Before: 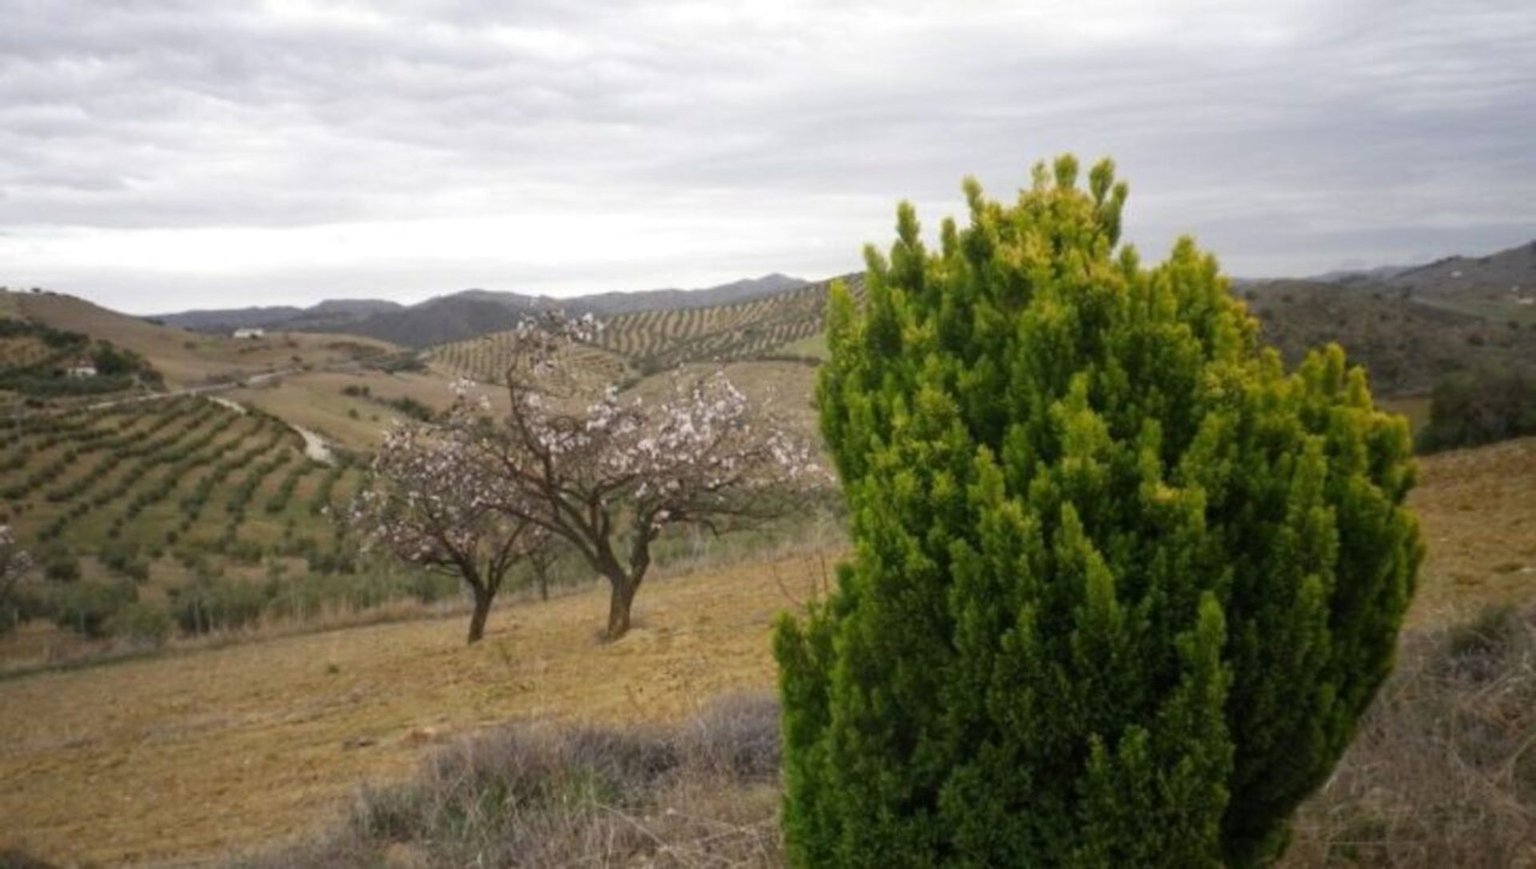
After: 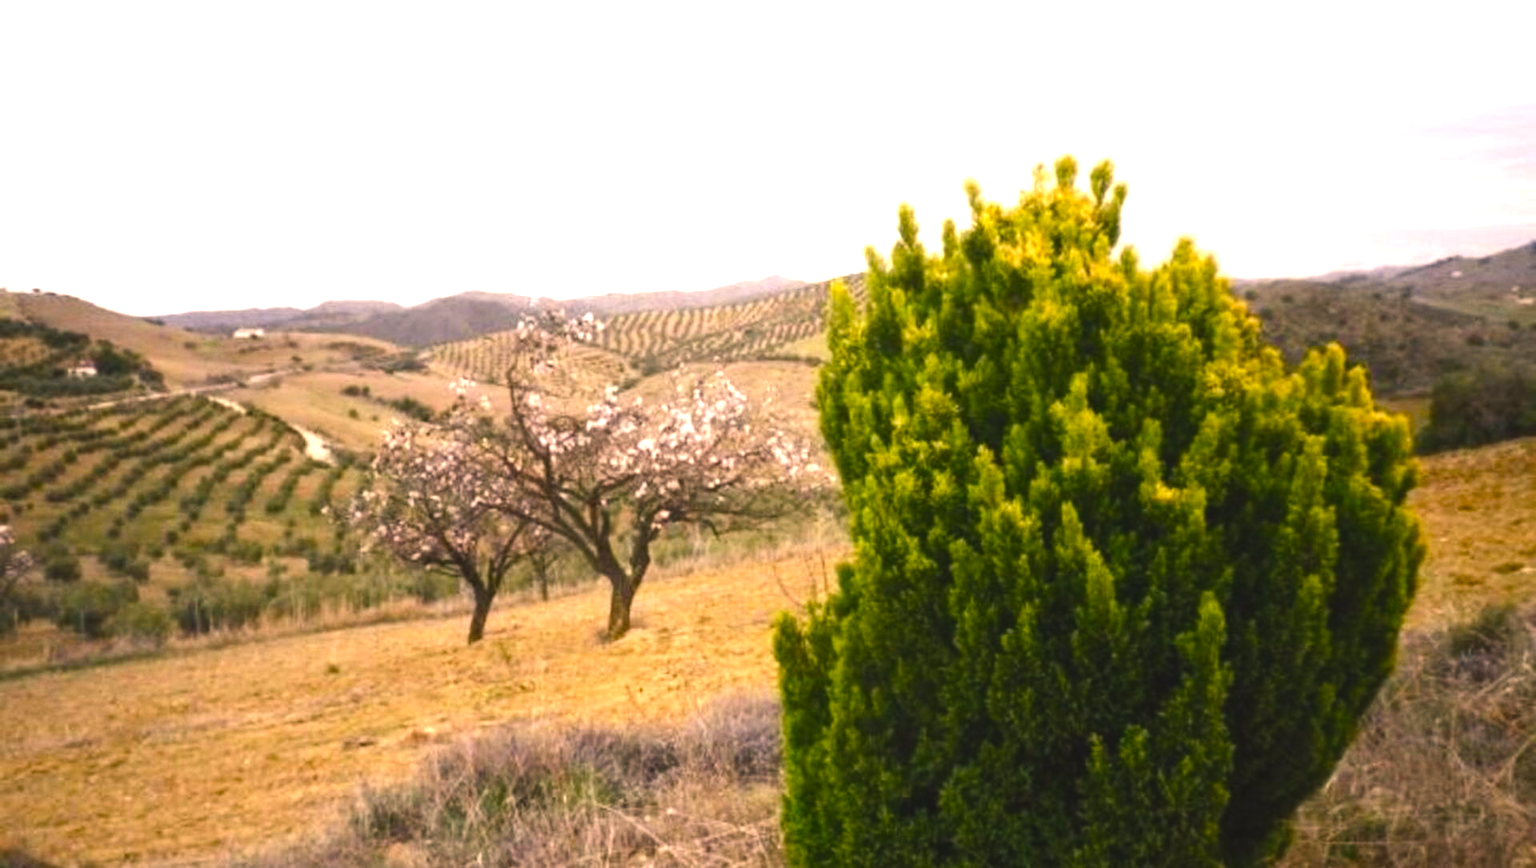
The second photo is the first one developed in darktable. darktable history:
exposure: black level correction 0, exposure 0.7 EV, compensate exposure bias true, compensate highlight preservation false
color balance rgb: shadows lift › chroma 2%, shadows lift › hue 247.2°, power › chroma 0.3%, power › hue 25.2°, highlights gain › chroma 3%, highlights gain › hue 60°, global offset › luminance 0.75%, perceptual saturation grading › global saturation 20%, perceptual saturation grading › highlights -20%, perceptual saturation grading › shadows 30%, global vibrance 20%
color correction: highlights a* 7.34, highlights b* 4.37
tone equalizer: -8 EV -0.75 EV, -7 EV -0.7 EV, -6 EV -0.6 EV, -5 EV -0.4 EV, -3 EV 0.4 EV, -2 EV 0.6 EV, -1 EV 0.7 EV, +0 EV 0.75 EV, edges refinement/feathering 500, mask exposure compensation -1.57 EV, preserve details no
